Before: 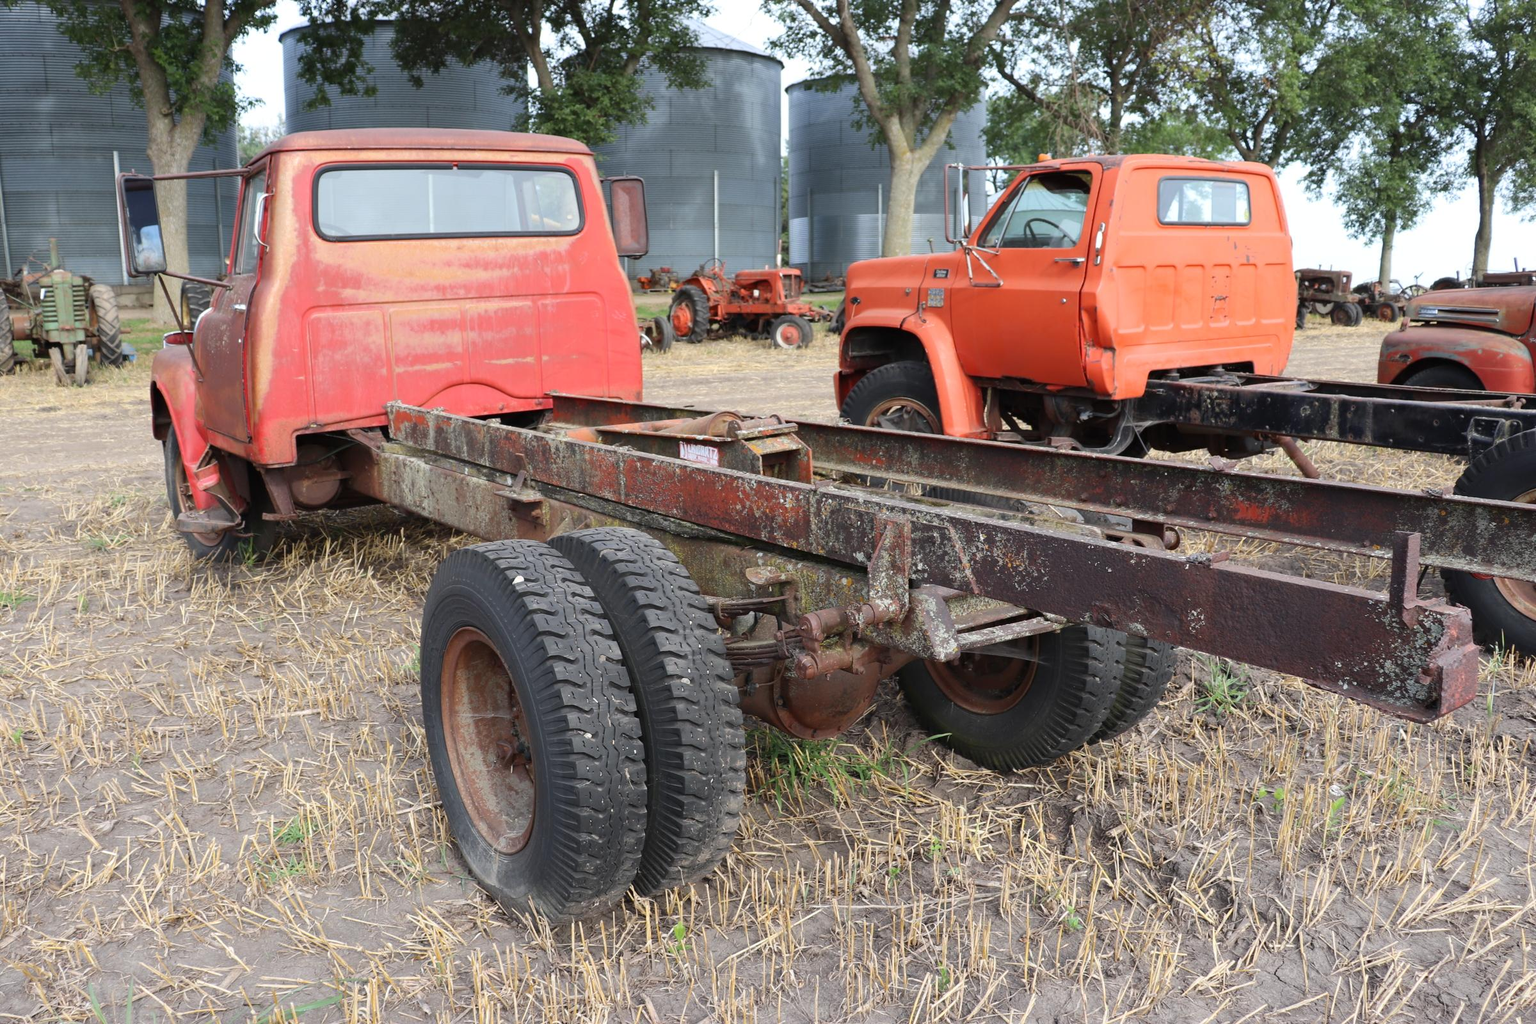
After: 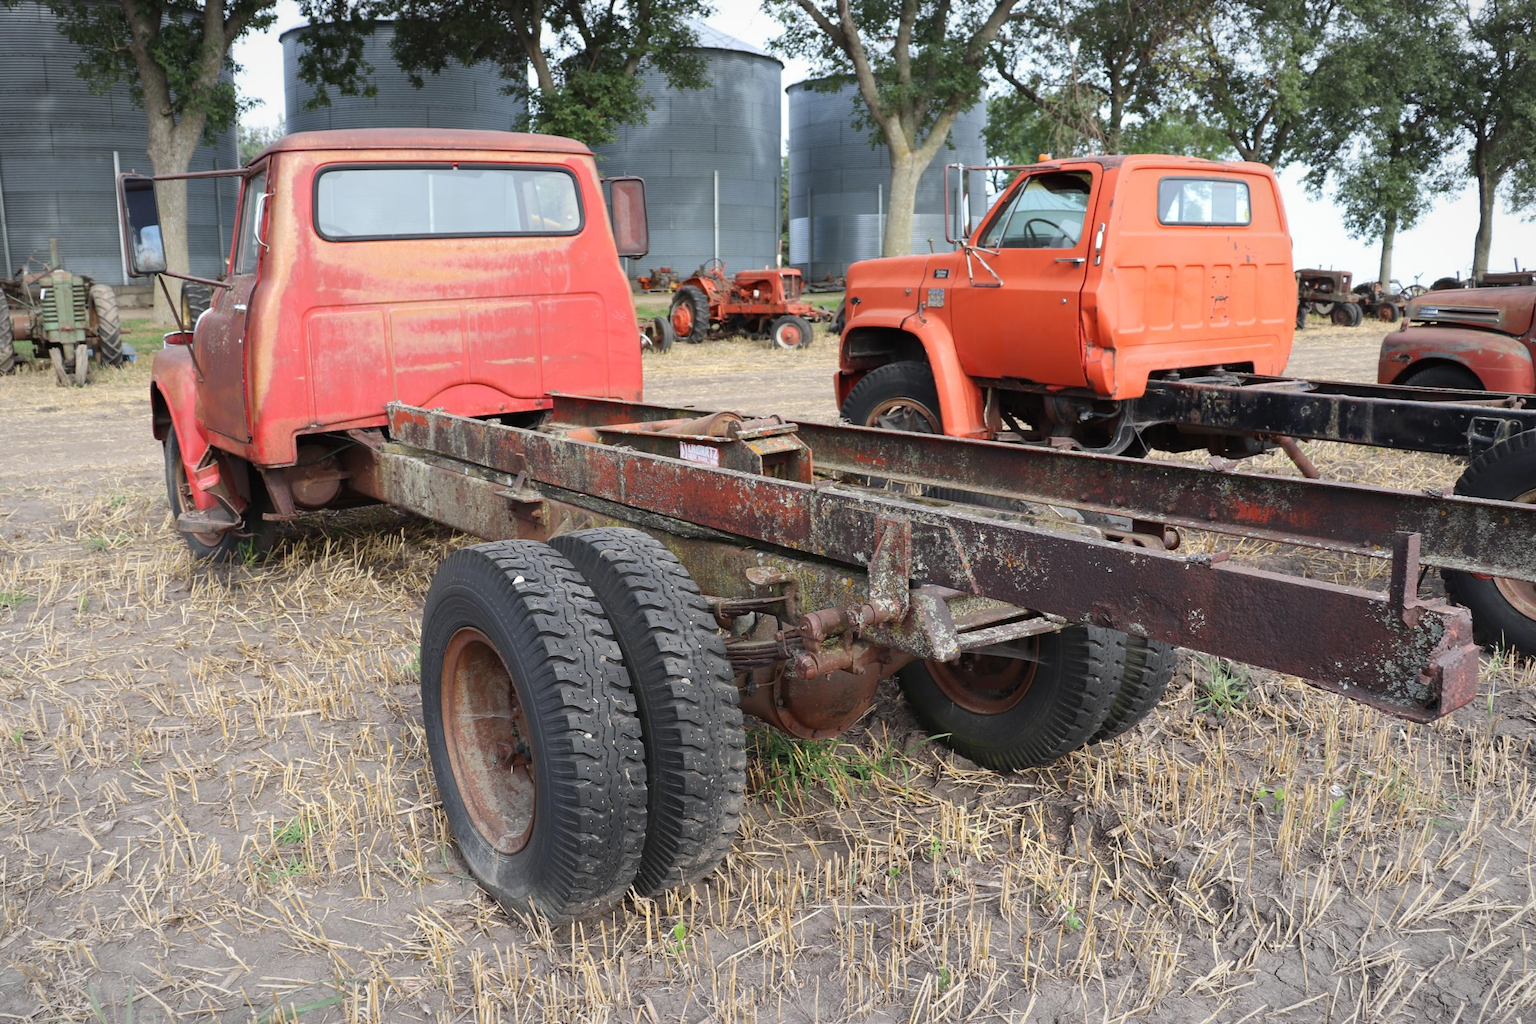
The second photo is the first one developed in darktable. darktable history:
vignetting: fall-off radius 69.72%, brightness -0.21, automatic ratio true
